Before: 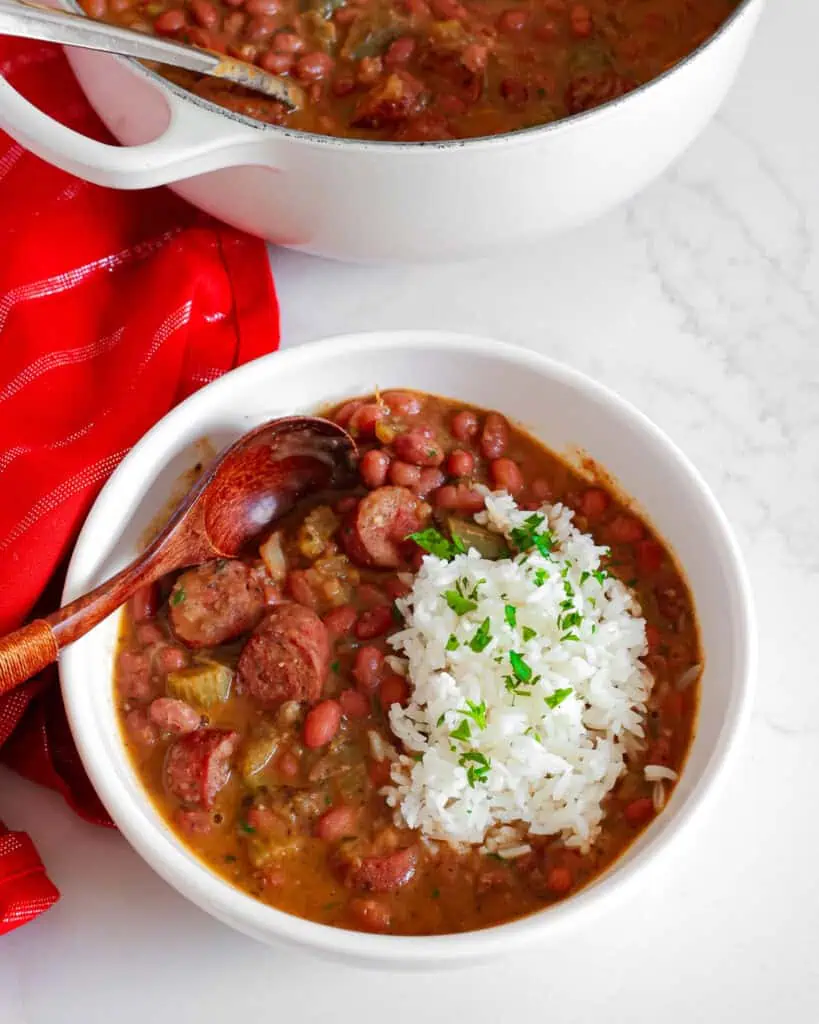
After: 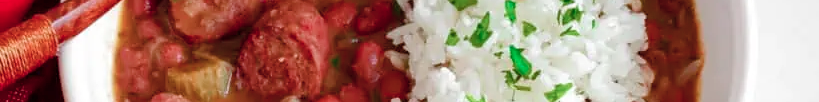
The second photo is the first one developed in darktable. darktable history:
crop and rotate: top 59.084%, bottom 30.916%
color balance rgb: perceptual saturation grading › global saturation 20%, perceptual saturation grading › highlights -25%, perceptual saturation grading › shadows 25%
white balance: emerald 1
color contrast: blue-yellow contrast 0.7
